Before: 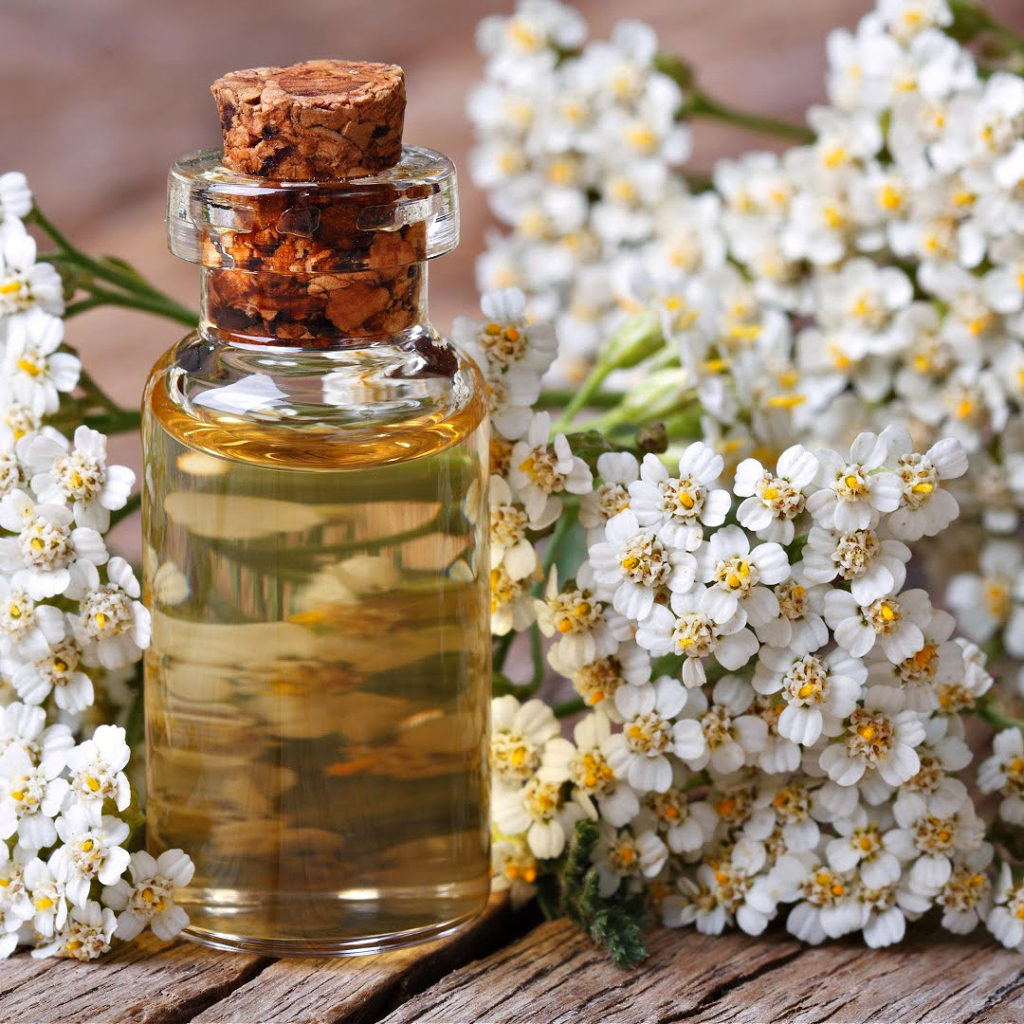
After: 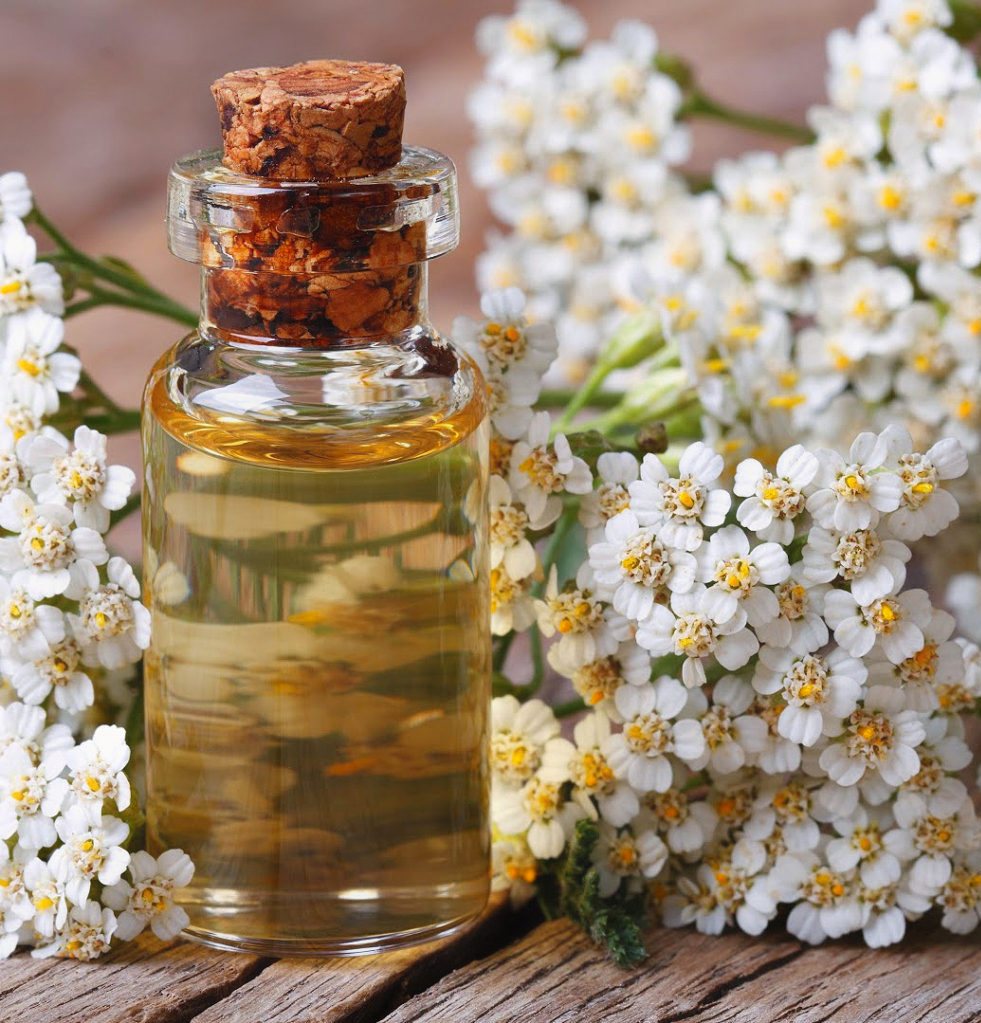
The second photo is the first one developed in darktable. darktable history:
contrast equalizer: y [[0.5, 0.486, 0.447, 0.446, 0.489, 0.5], [0.5 ×6], [0.5 ×6], [0 ×6], [0 ×6]]
crop: right 4.126%, bottom 0.031%
